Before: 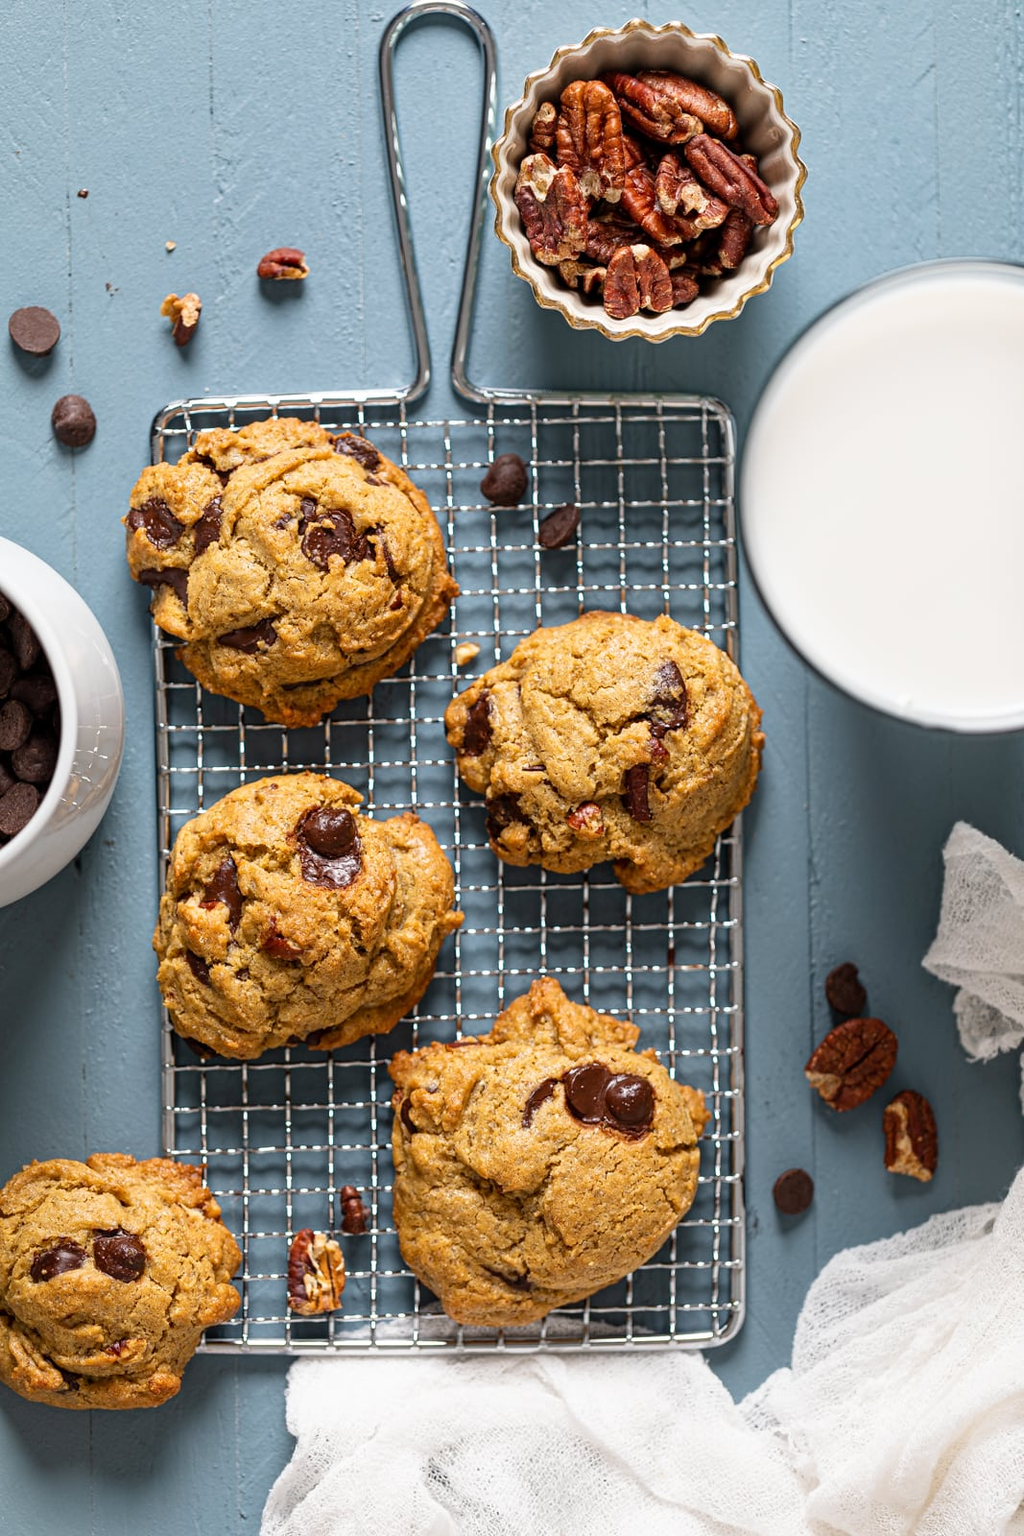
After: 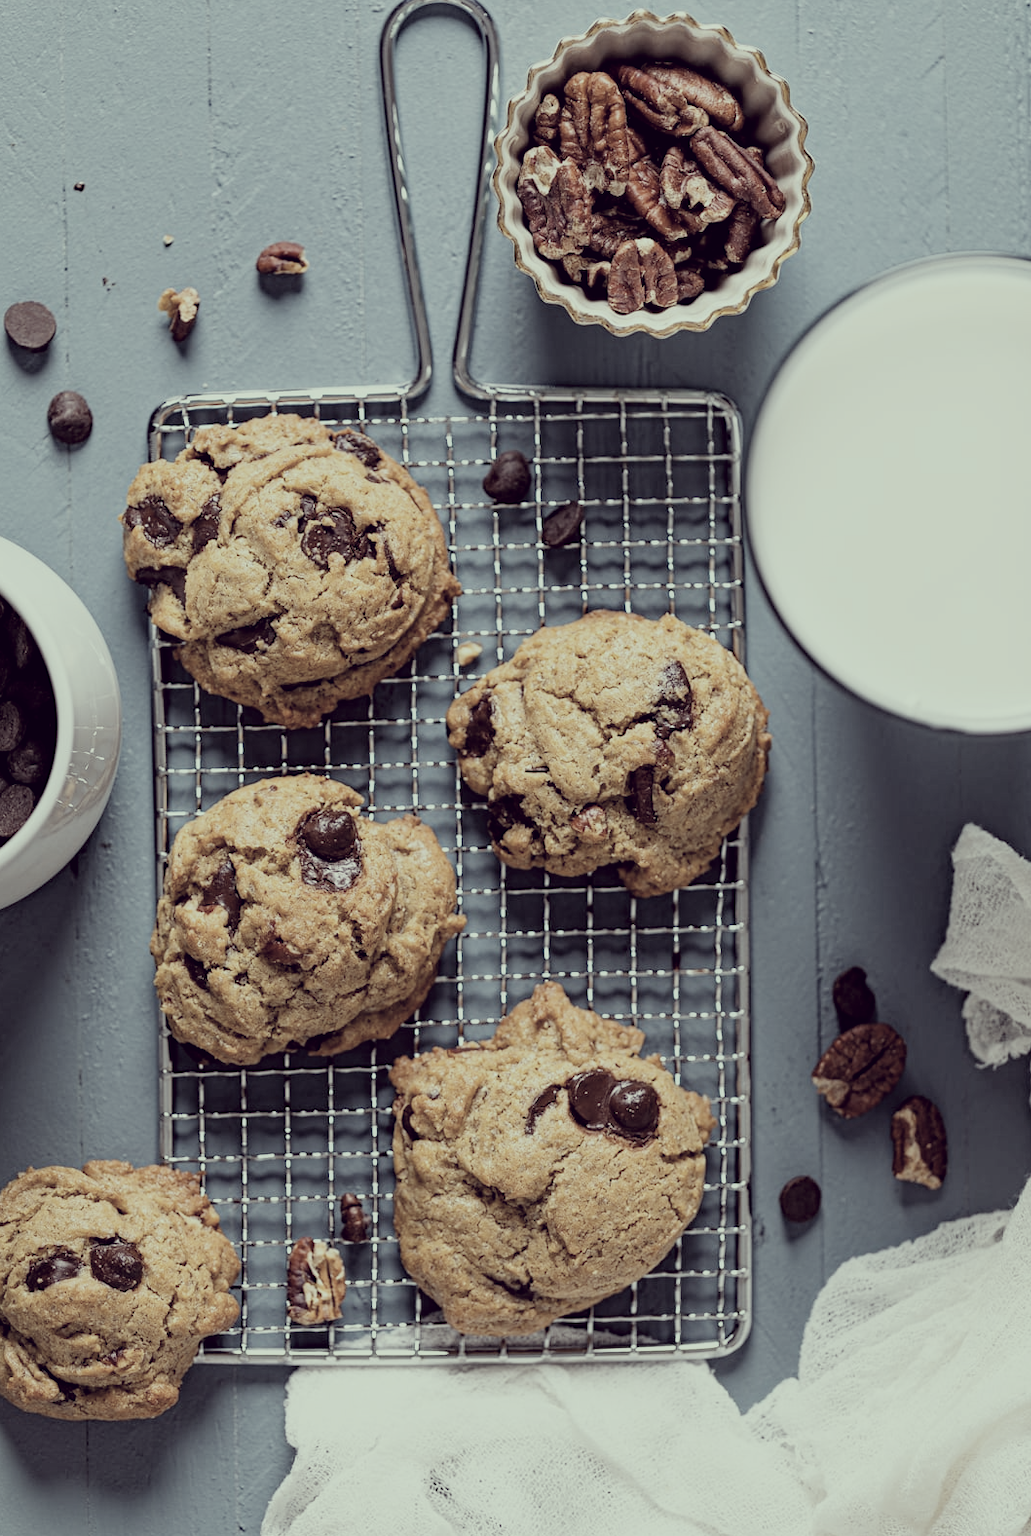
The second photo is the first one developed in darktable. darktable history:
crop: left 0.475%, top 0.681%, right 0.199%, bottom 0.724%
haze removal: compatibility mode true, adaptive false
color correction: highlights a* -20.87, highlights b* 20.79, shadows a* 19.9, shadows b* -21.16, saturation 0.41
filmic rgb: black relative exposure -7.65 EV, white relative exposure 4.56 EV, hardness 3.61
